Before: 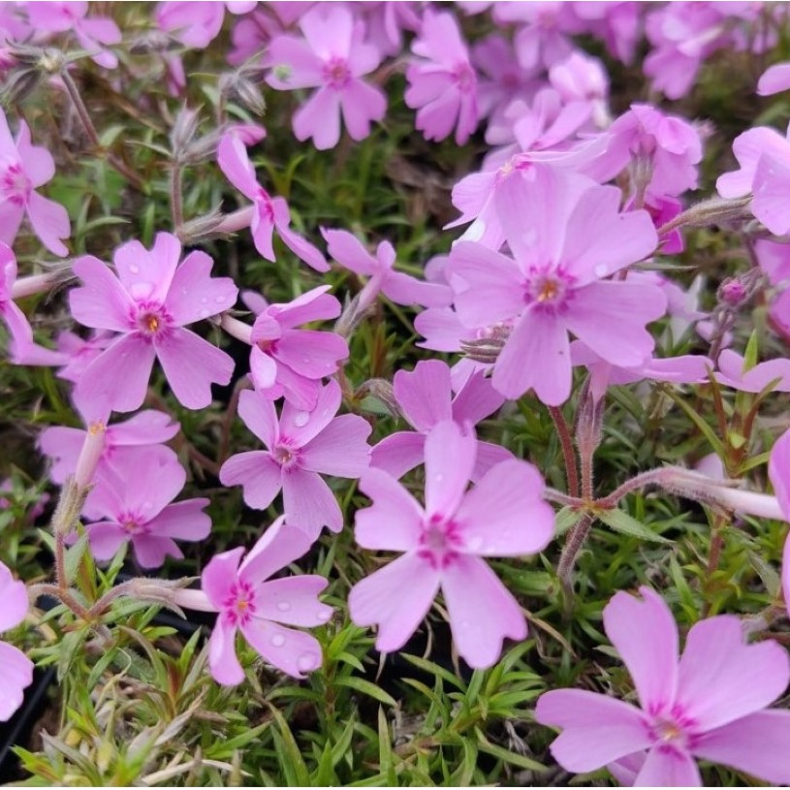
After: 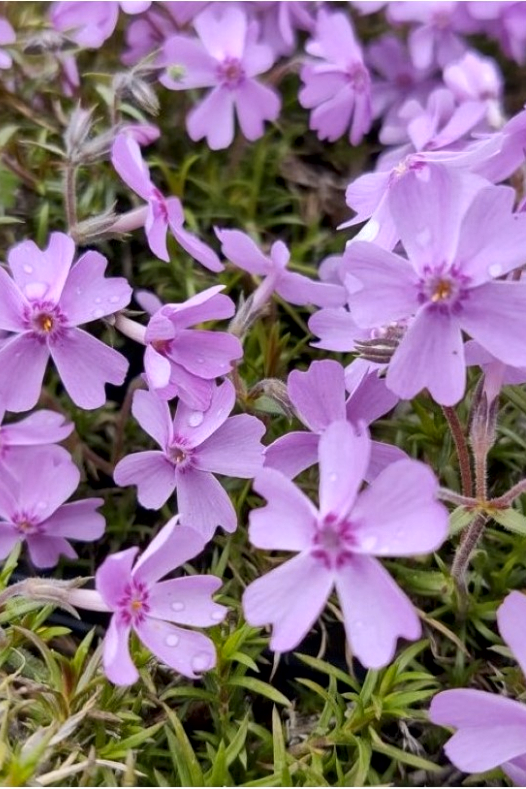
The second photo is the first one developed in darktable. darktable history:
color contrast: green-magenta contrast 0.8, blue-yellow contrast 1.1, unbound 0
local contrast: mode bilateral grid, contrast 20, coarseness 20, detail 150%, midtone range 0.2
crop and rotate: left 13.537%, right 19.796%
